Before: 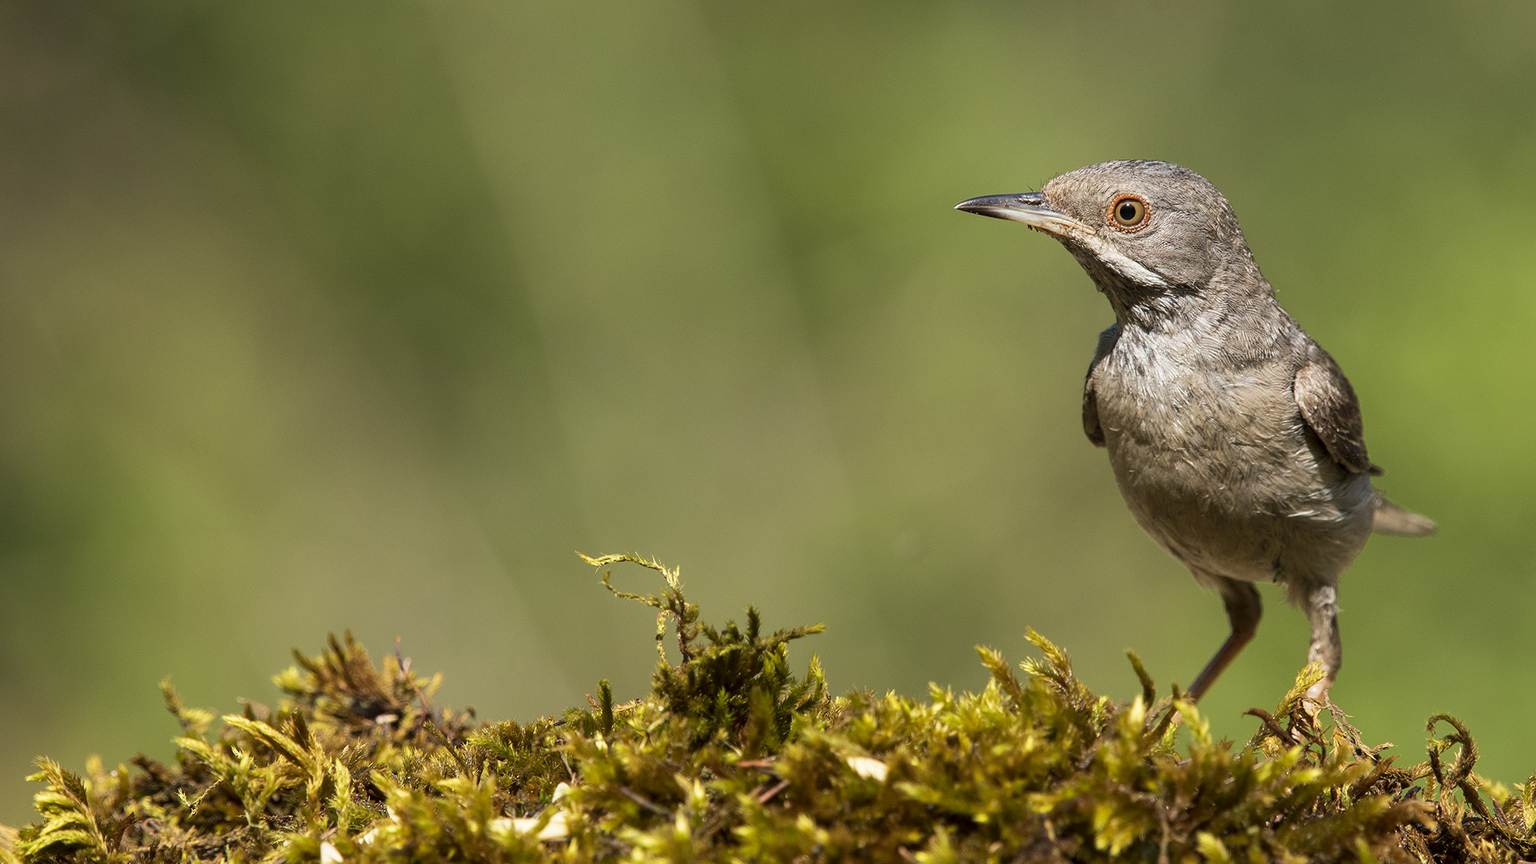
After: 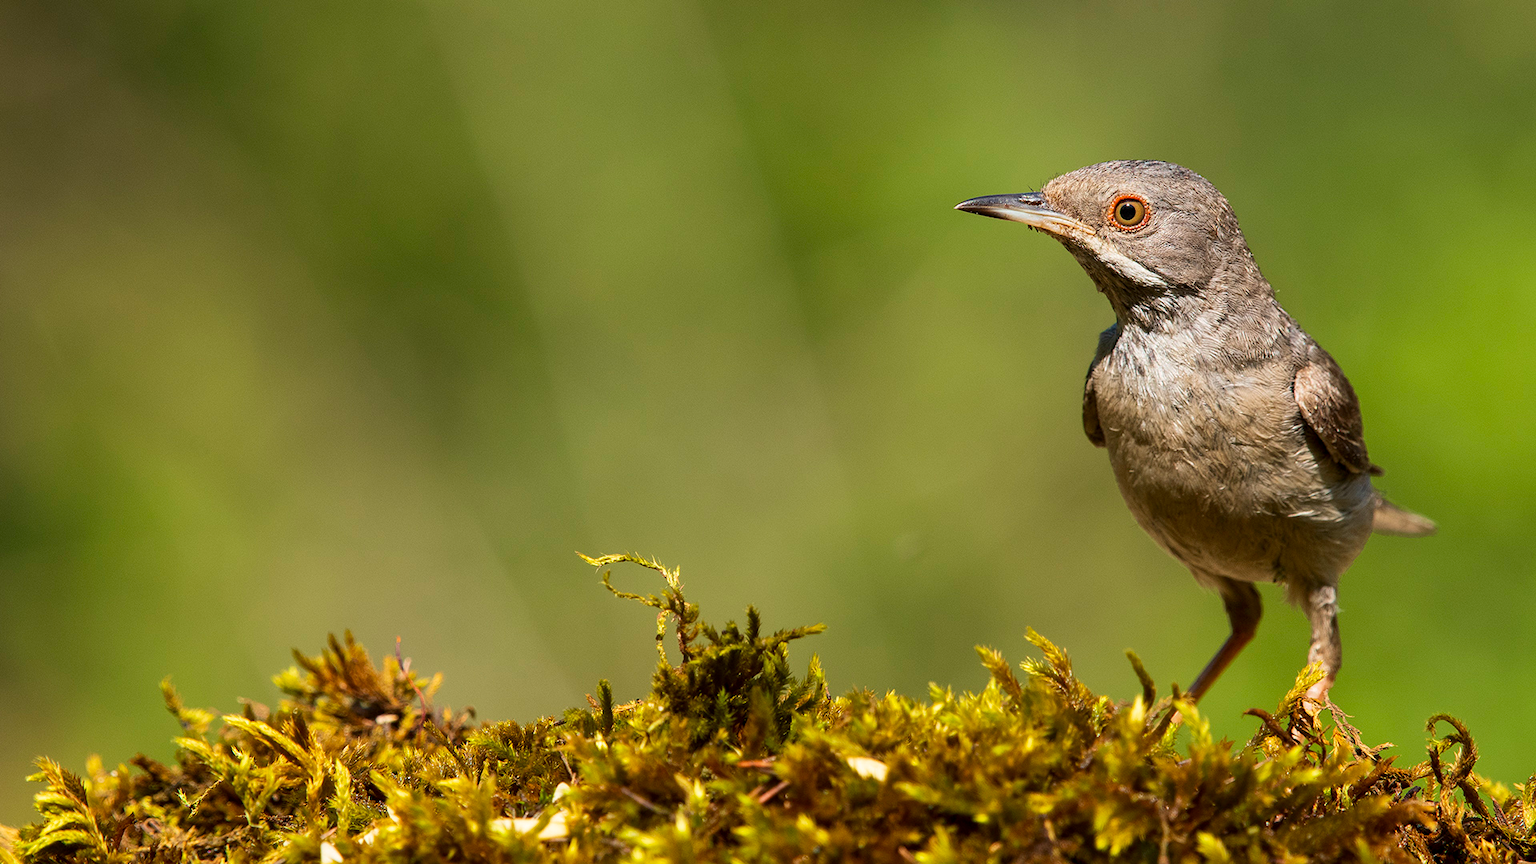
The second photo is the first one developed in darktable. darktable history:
contrast brightness saturation: contrast 0.093, saturation 0.275
